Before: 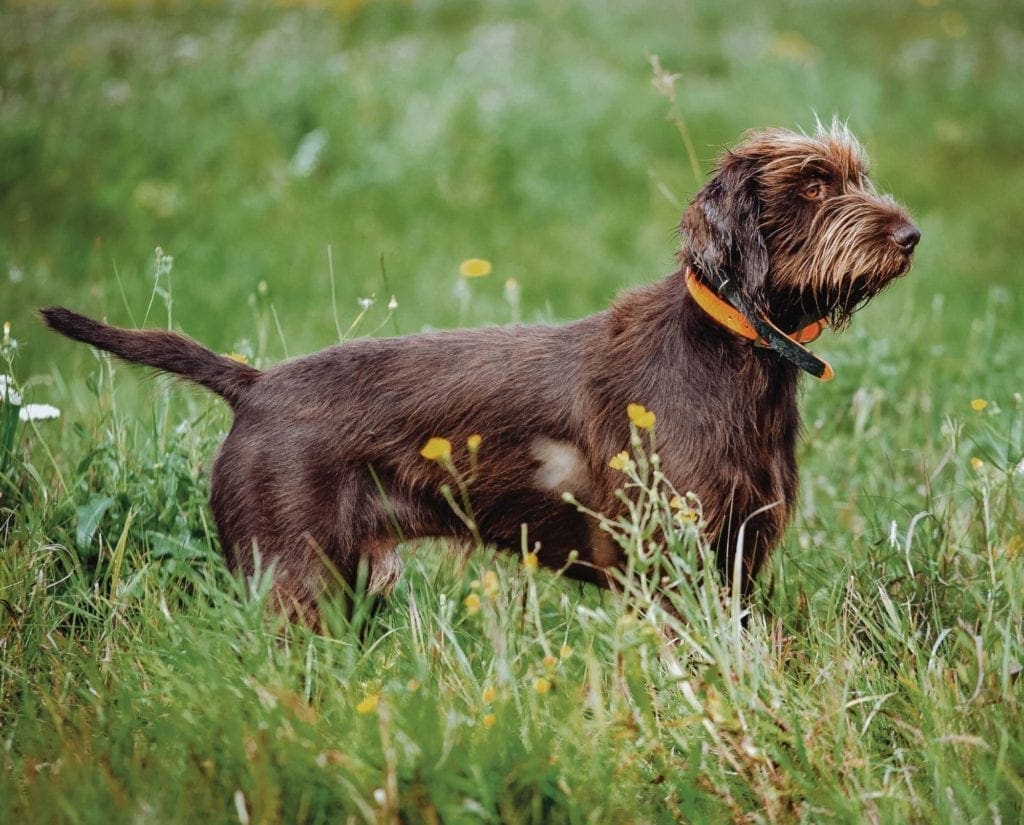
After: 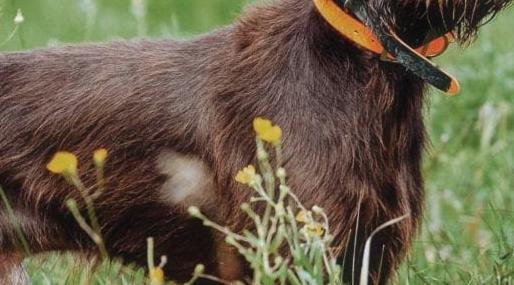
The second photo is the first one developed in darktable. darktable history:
crop: left 36.607%, top 34.735%, right 13.146%, bottom 30.611%
haze removal: strength -0.05
